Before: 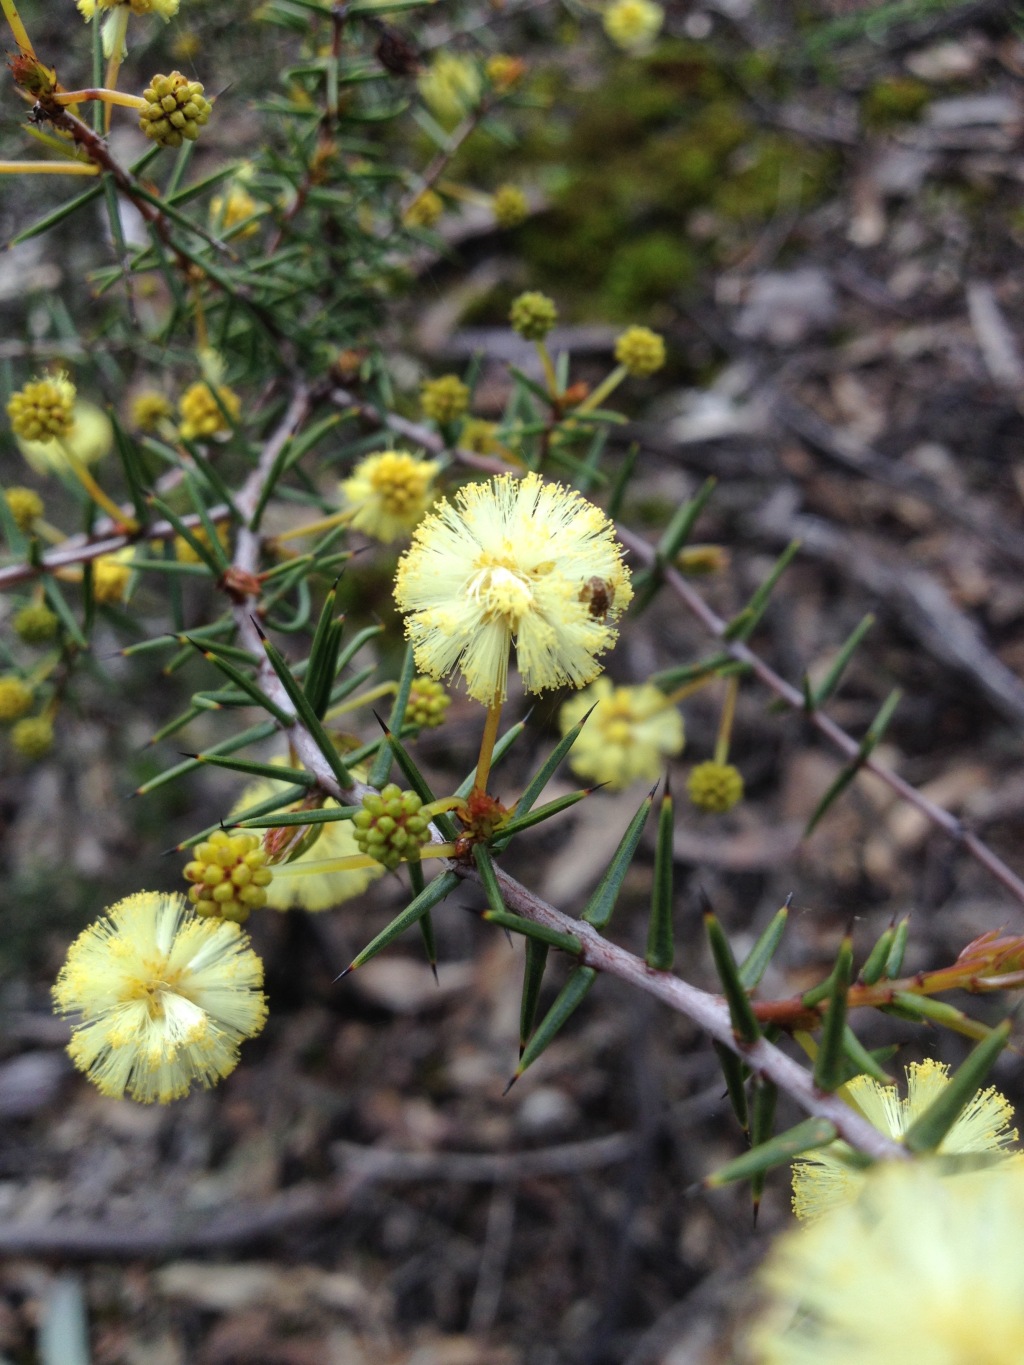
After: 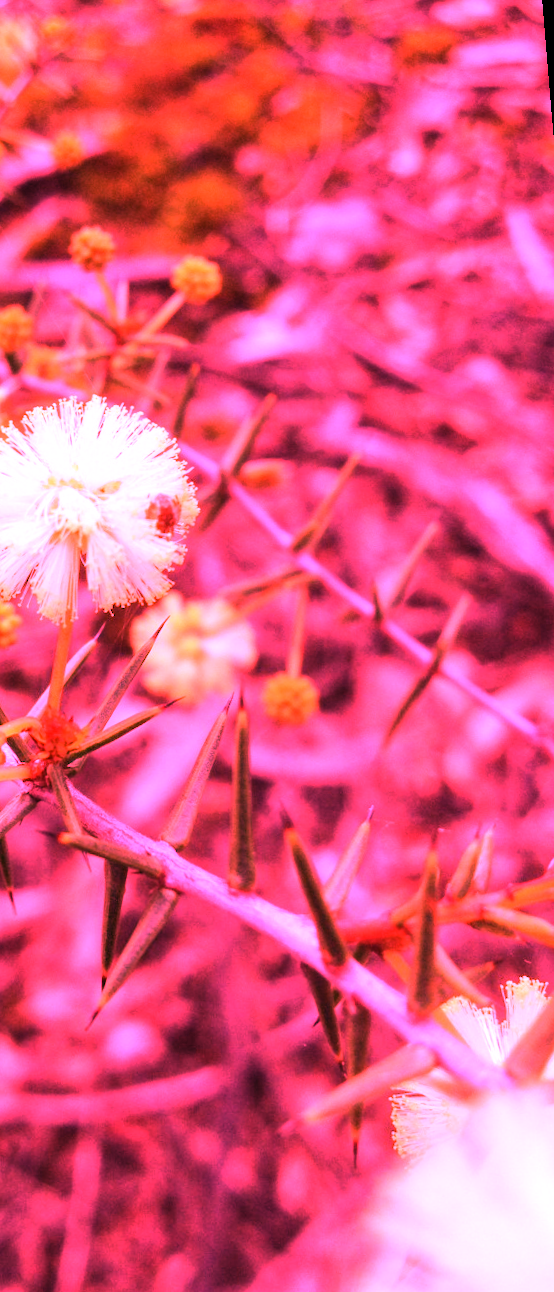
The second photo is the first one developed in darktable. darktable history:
white balance: red 4.26, blue 1.802
crop: left 41.402%
rotate and perspective: rotation -1.68°, lens shift (vertical) -0.146, crop left 0.049, crop right 0.912, crop top 0.032, crop bottom 0.96
